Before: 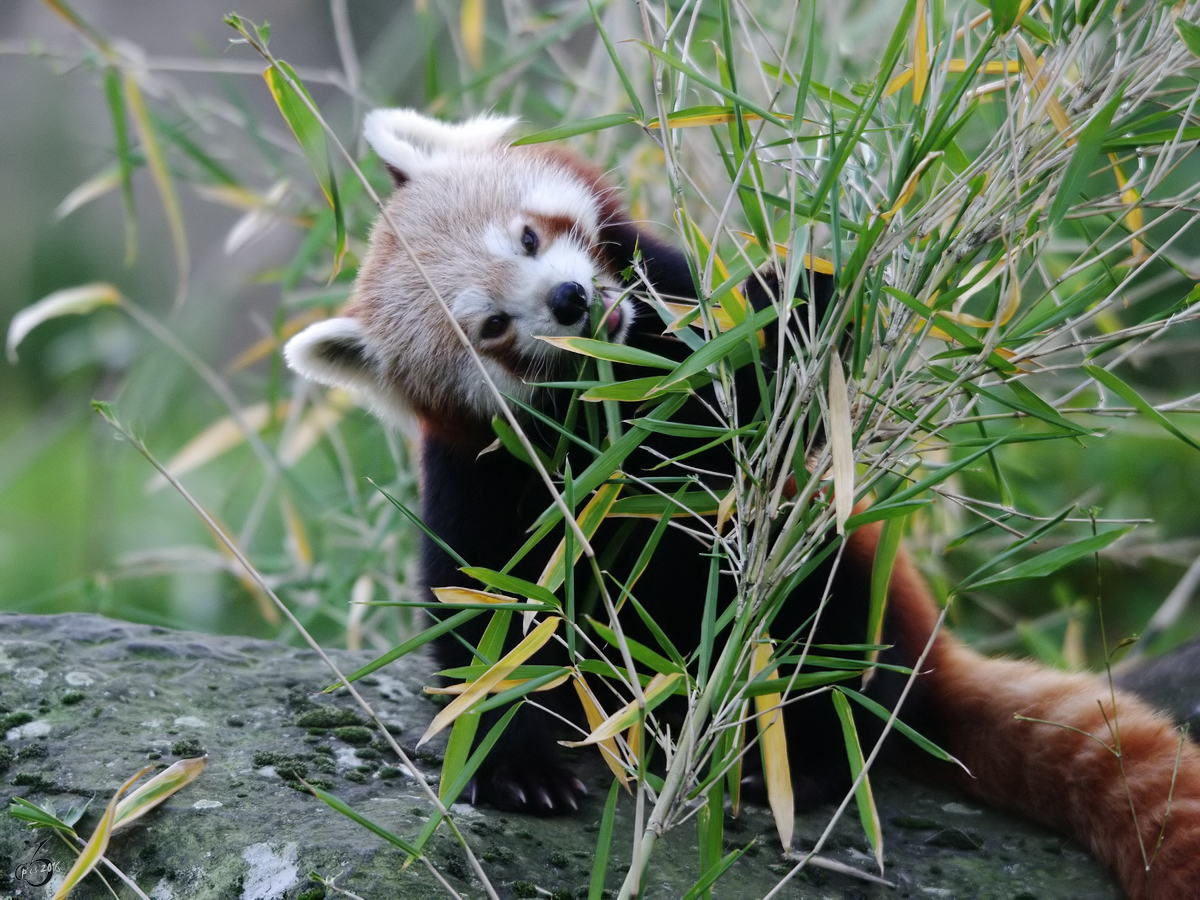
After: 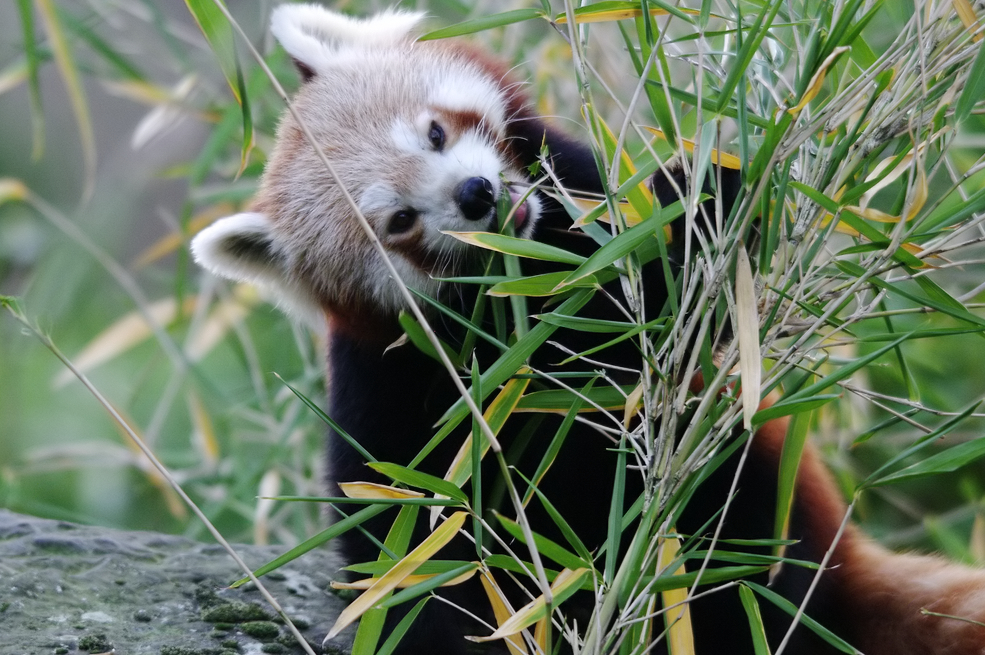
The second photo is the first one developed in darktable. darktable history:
crop: left 7.785%, top 11.692%, right 10.064%, bottom 15.446%
